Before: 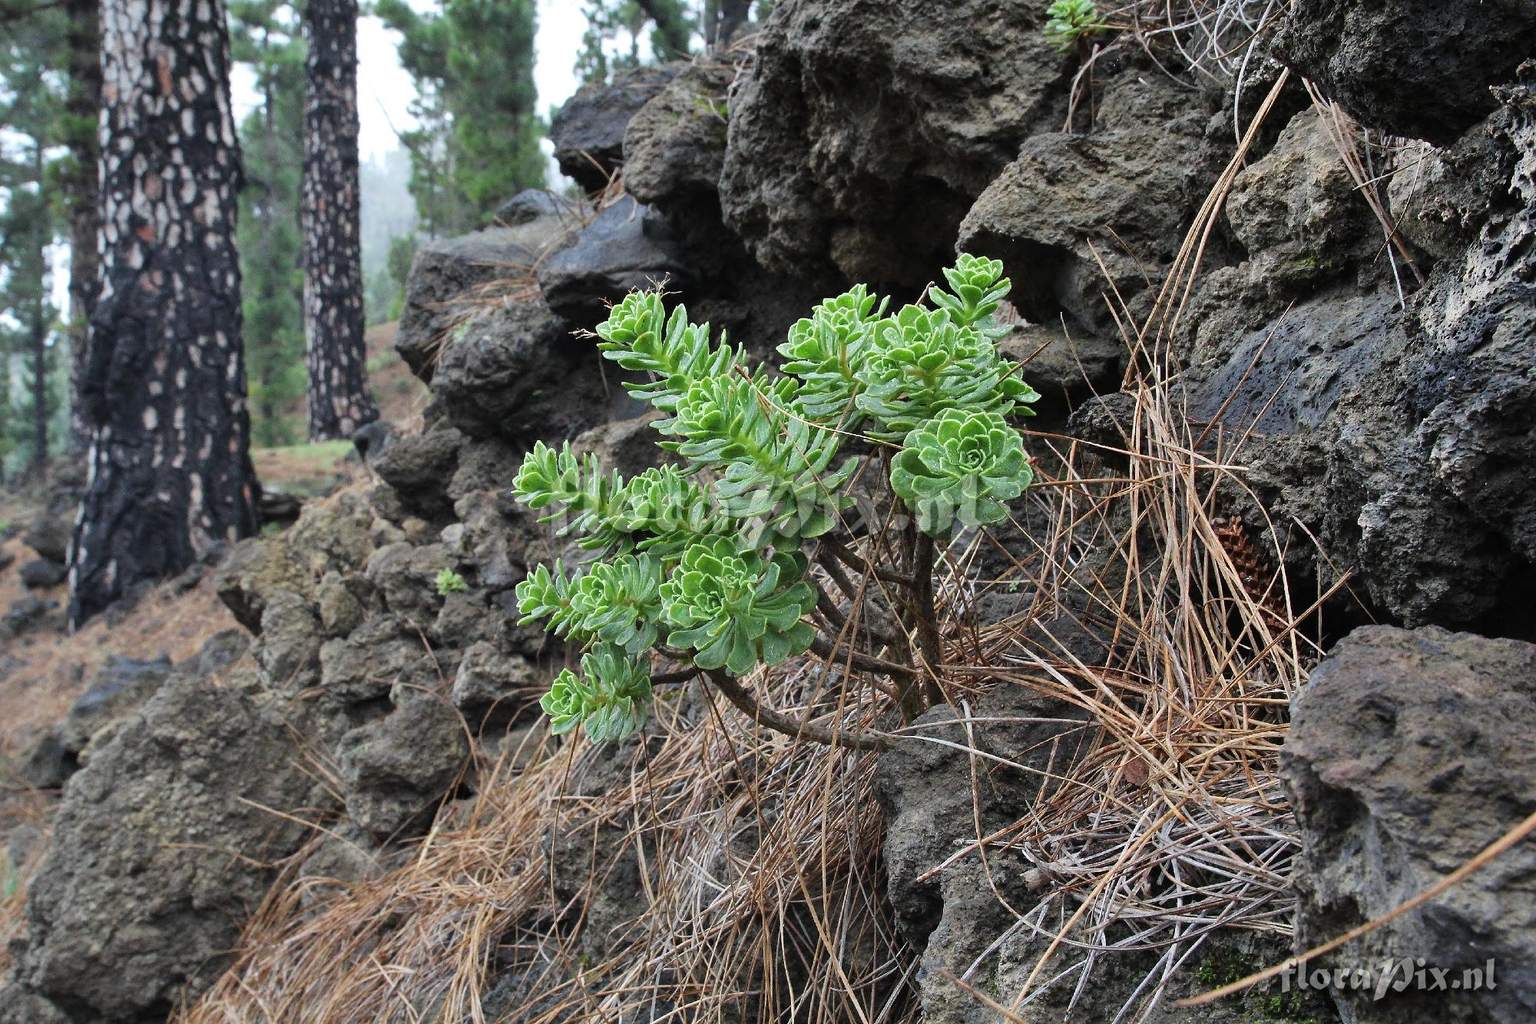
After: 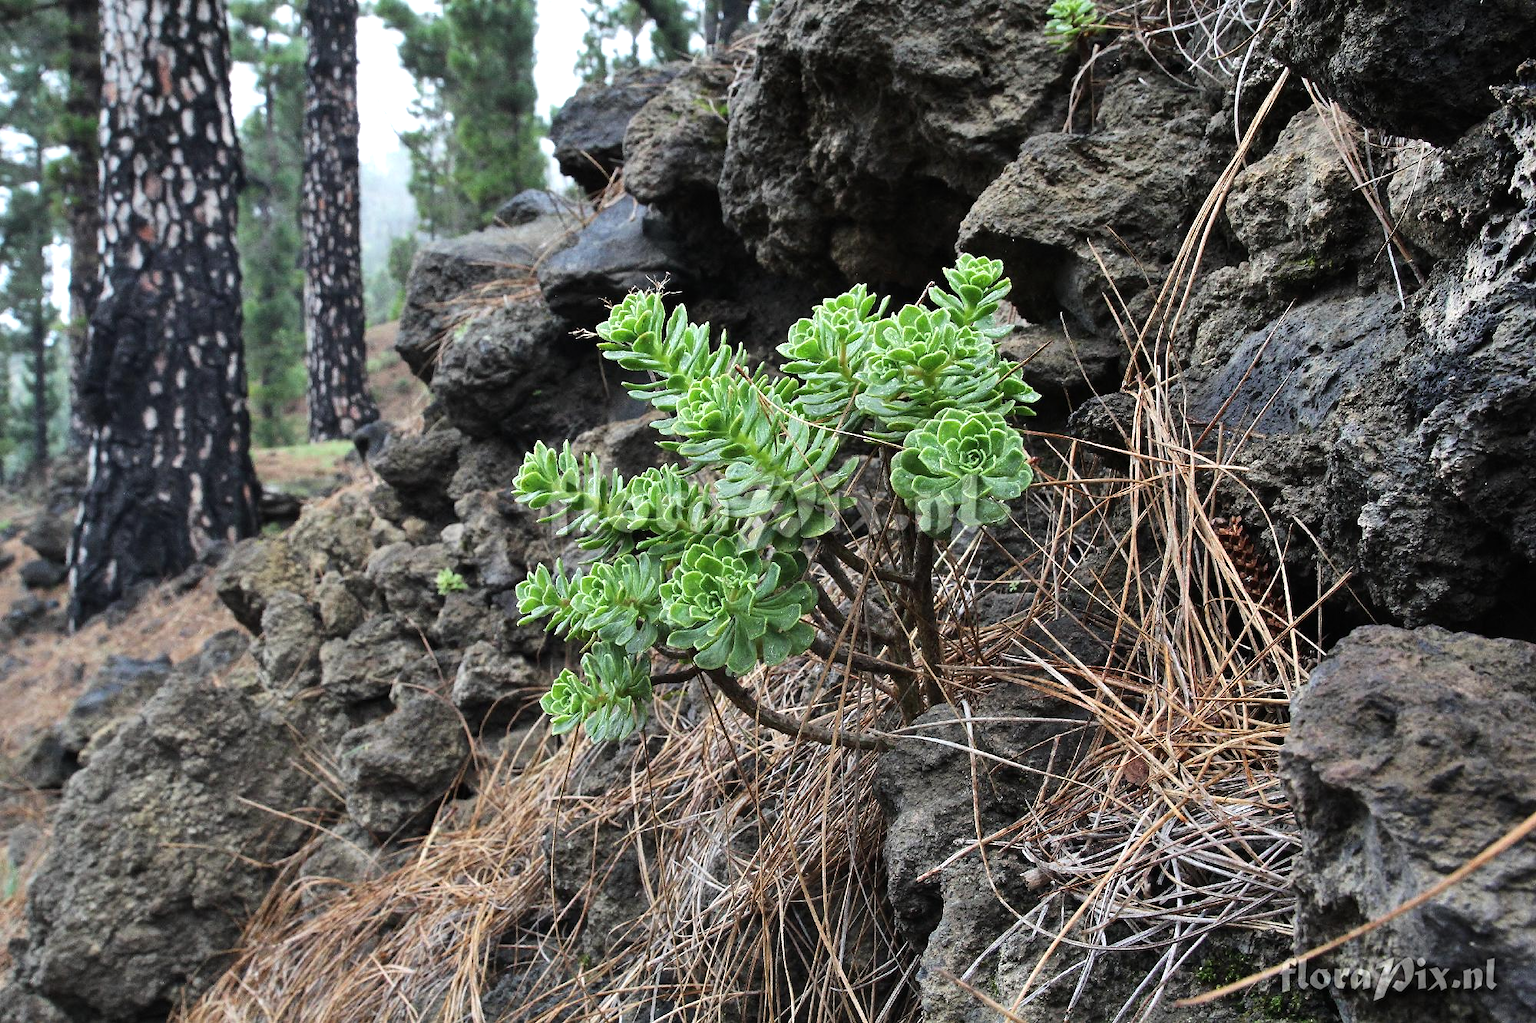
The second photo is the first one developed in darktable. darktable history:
tone equalizer: -8 EV -0.424 EV, -7 EV -0.361 EV, -6 EV -0.335 EV, -5 EV -0.224 EV, -3 EV 0.217 EV, -2 EV 0.329 EV, -1 EV 0.371 EV, +0 EV 0.44 EV, edges refinement/feathering 500, mask exposure compensation -1.57 EV, preserve details no
